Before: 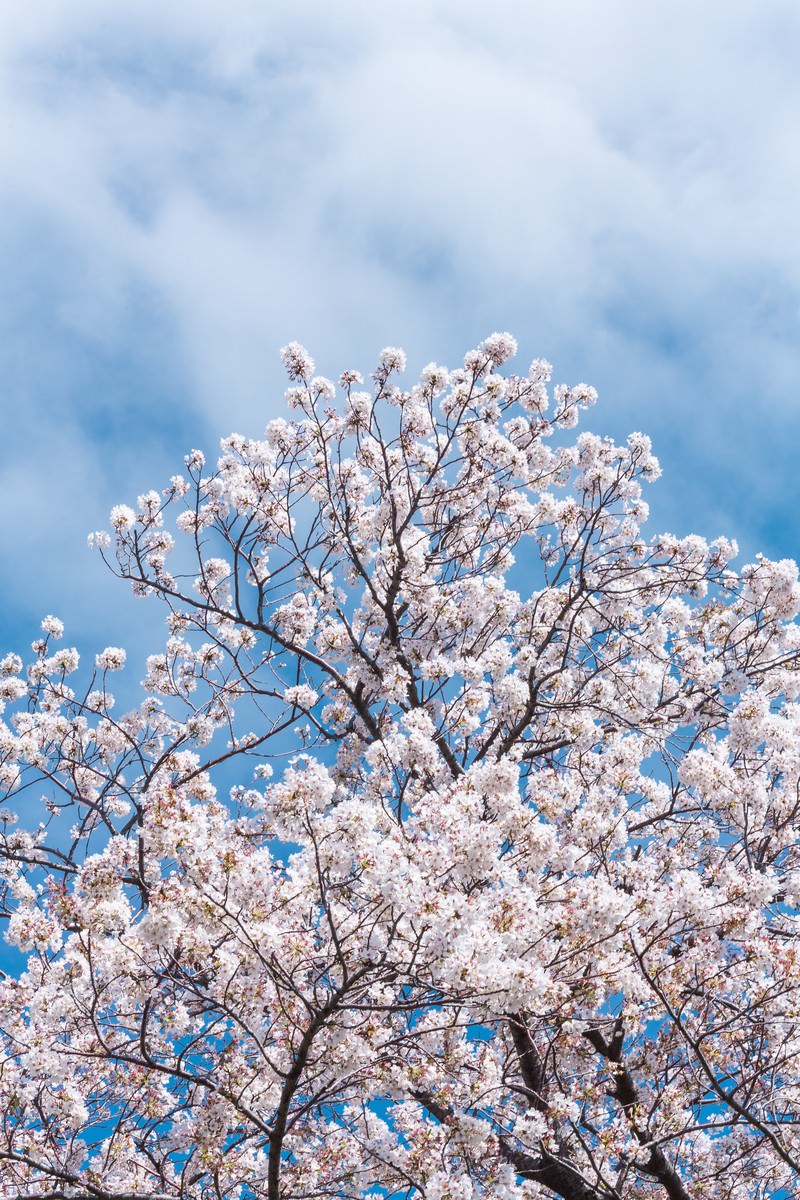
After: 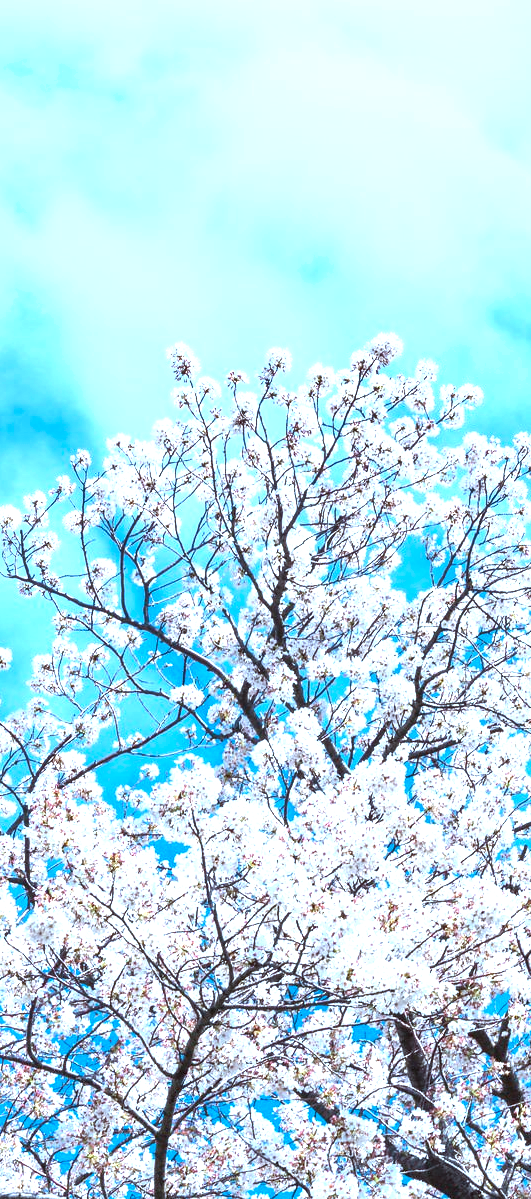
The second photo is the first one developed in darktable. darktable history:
color correction: highlights a* -10.46, highlights b* -18.78
crop and rotate: left 14.324%, right 19.297%
local contrast: highlights 101%, shadows 98%, detail 119%, midtone range 0.2
shadows and highlights: shadows 37.83, highlights -27.38, soften with gaussian
exposure: black level correction 0, exposure 1.097 EV, compensate exposure bias true, compensate highlight preservation false
